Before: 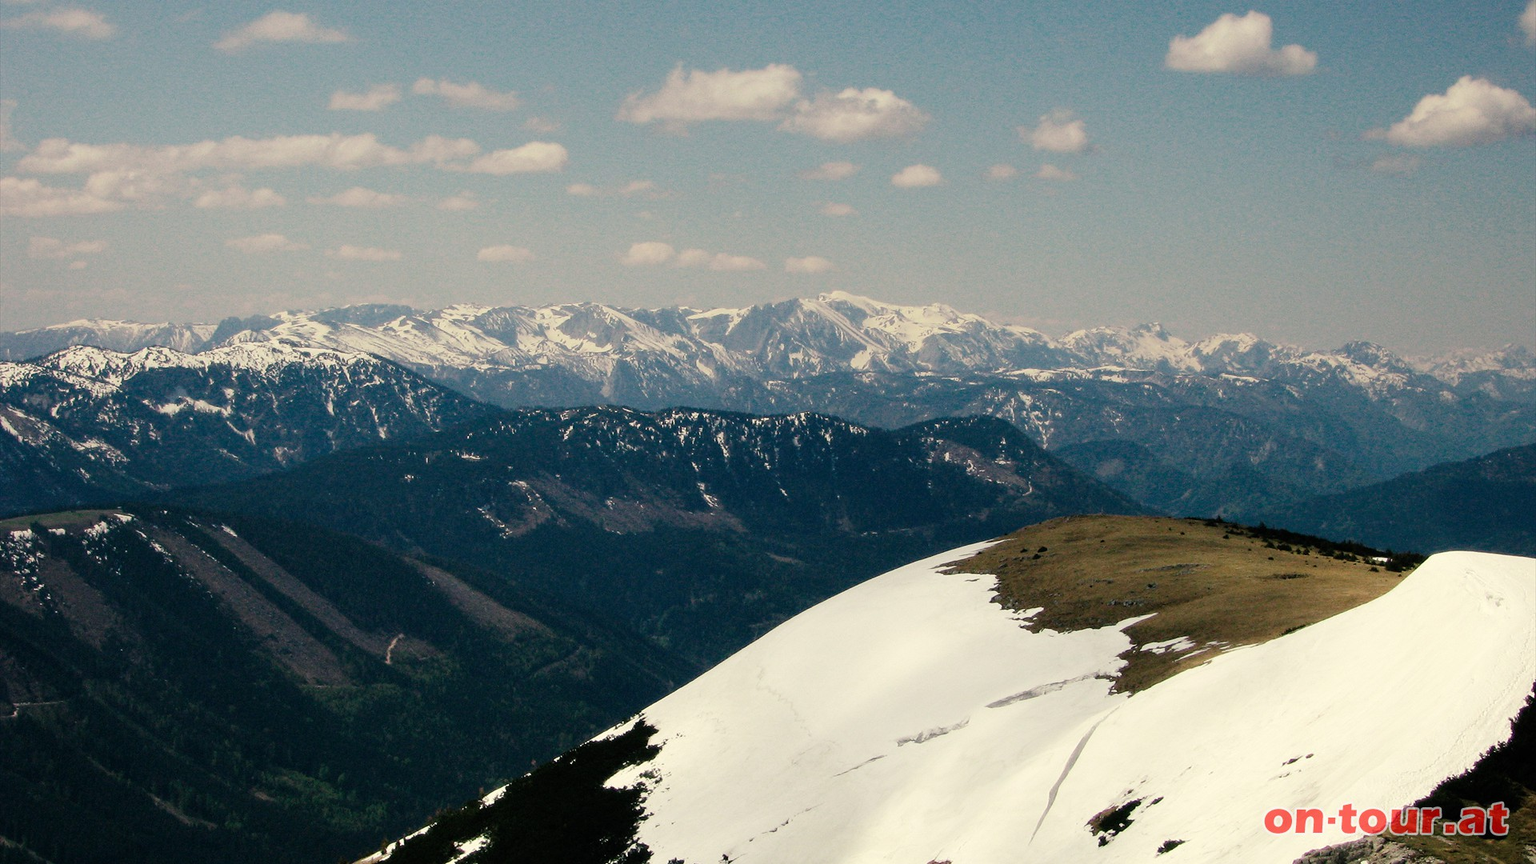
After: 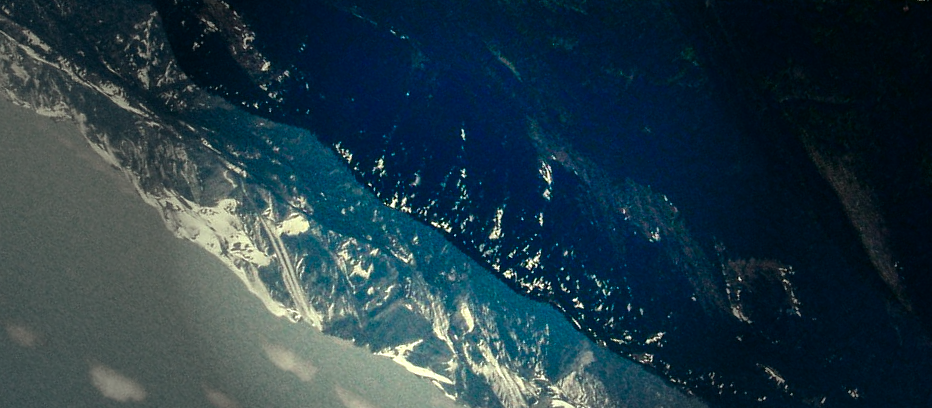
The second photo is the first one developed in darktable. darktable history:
shadows and highlights: soften with gaussian
local contrast: on, module defaults
exposure: exposure 0.718 EV, compensate highlight preservation false
contrast brightness saturation: brightness -0.532
color correction: highlights a* -7.54, highlights b* 0.959, shadows a* -3.21, saturation 1.41
crop and rotate: angle 148.68°, left 9.174%, top 15.618%, right 4.445%, bottom 17.114%
vignetting: fall-off start 31.26%, fall-off radius 34.62%, brightness -0.705, saturation -0.479
